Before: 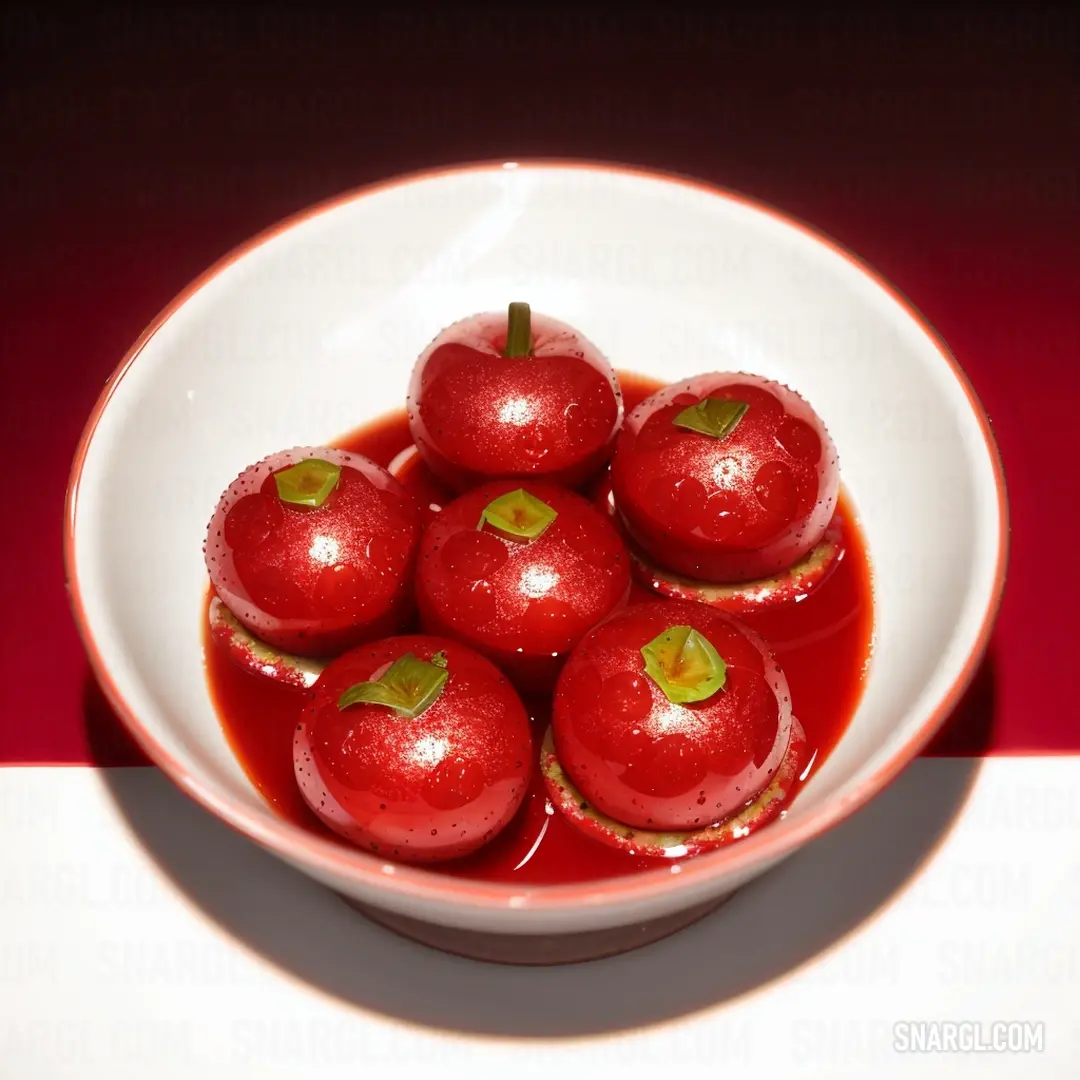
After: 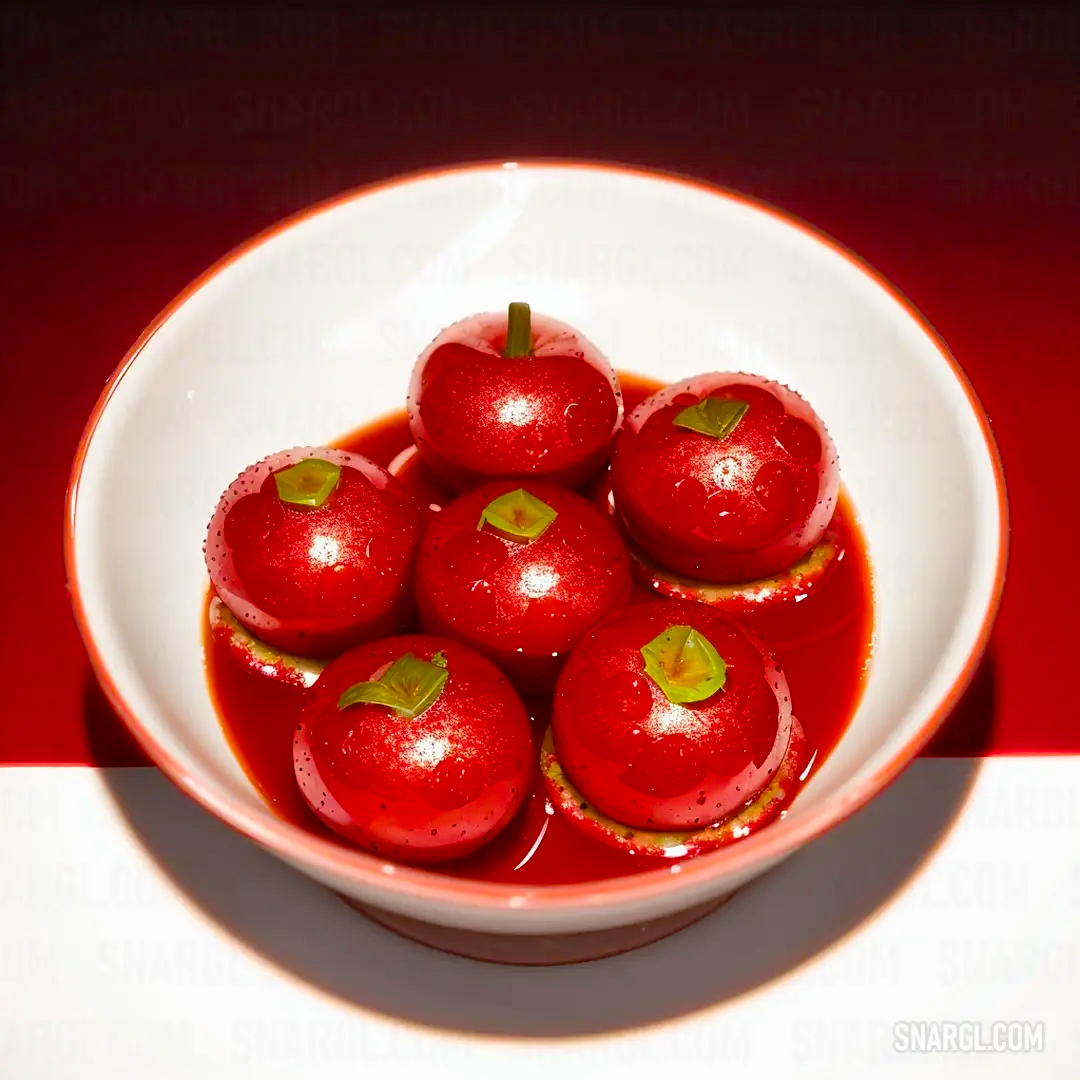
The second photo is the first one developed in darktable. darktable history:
haze removal: compatibility mode true, adaptive false
sharpen: radius 1.311, amount 0.304, threshold 0.176
color balance rgb: highlights gain › luminance 17.358%, perceptual saturation grading › global saturation 24.912%, perceptual brilliance grading › global brilliance 2.857%, perceptual brilliance grading › highlights -2.329%, perceptual brilliance grading › shadows 2.991%, contrast -9.788%
